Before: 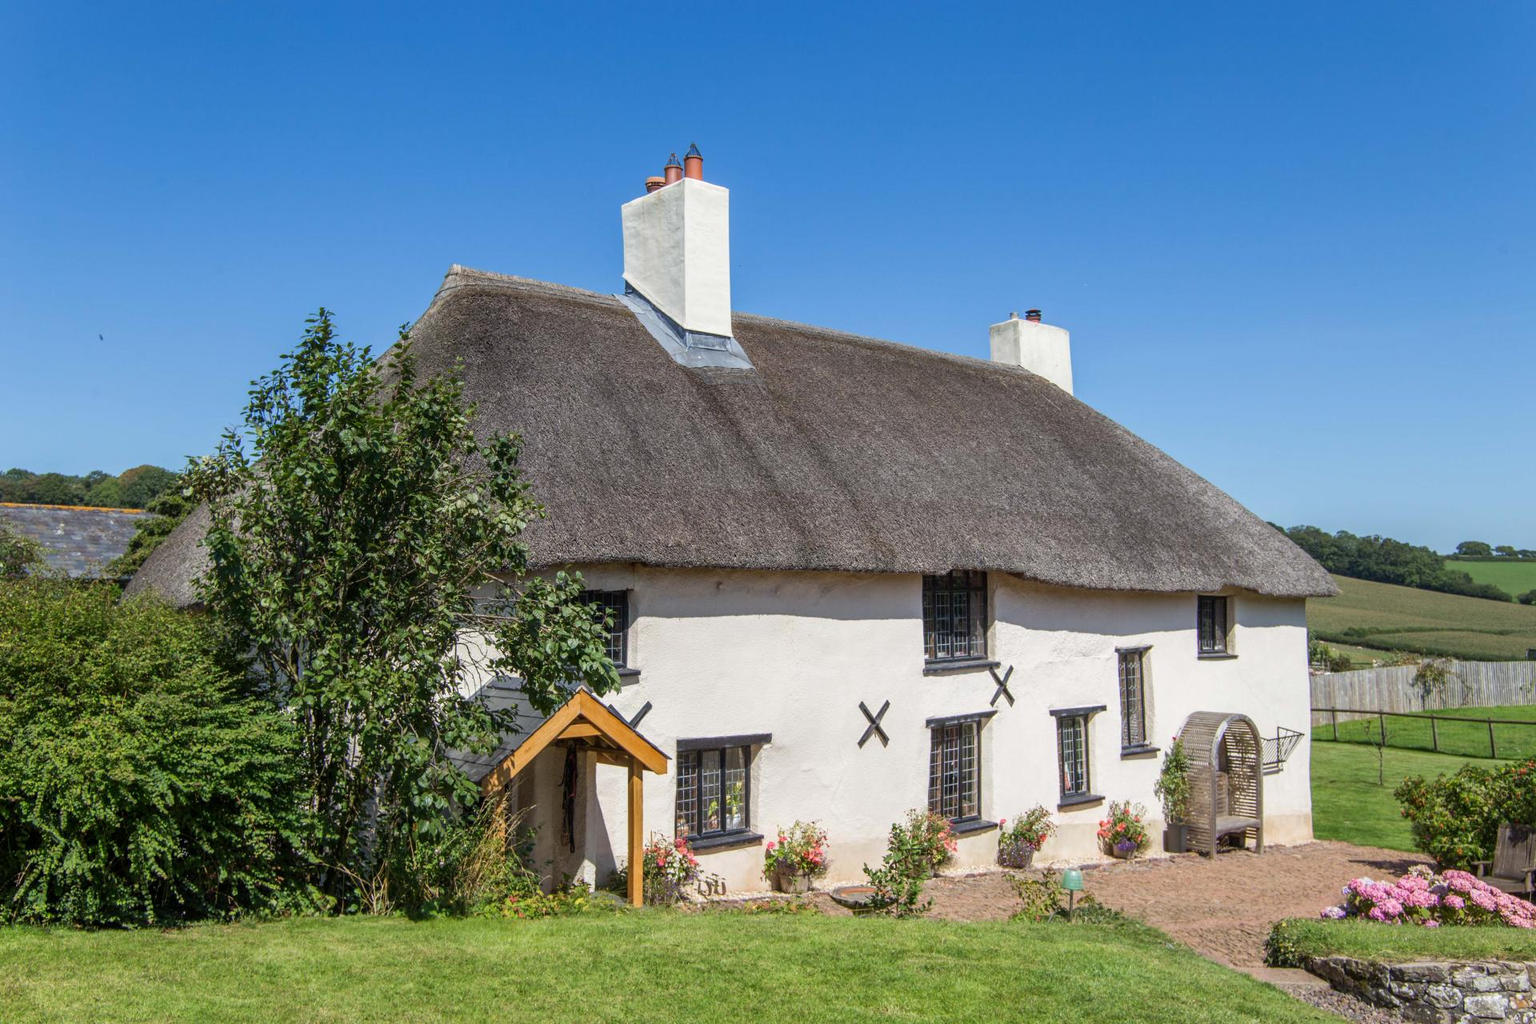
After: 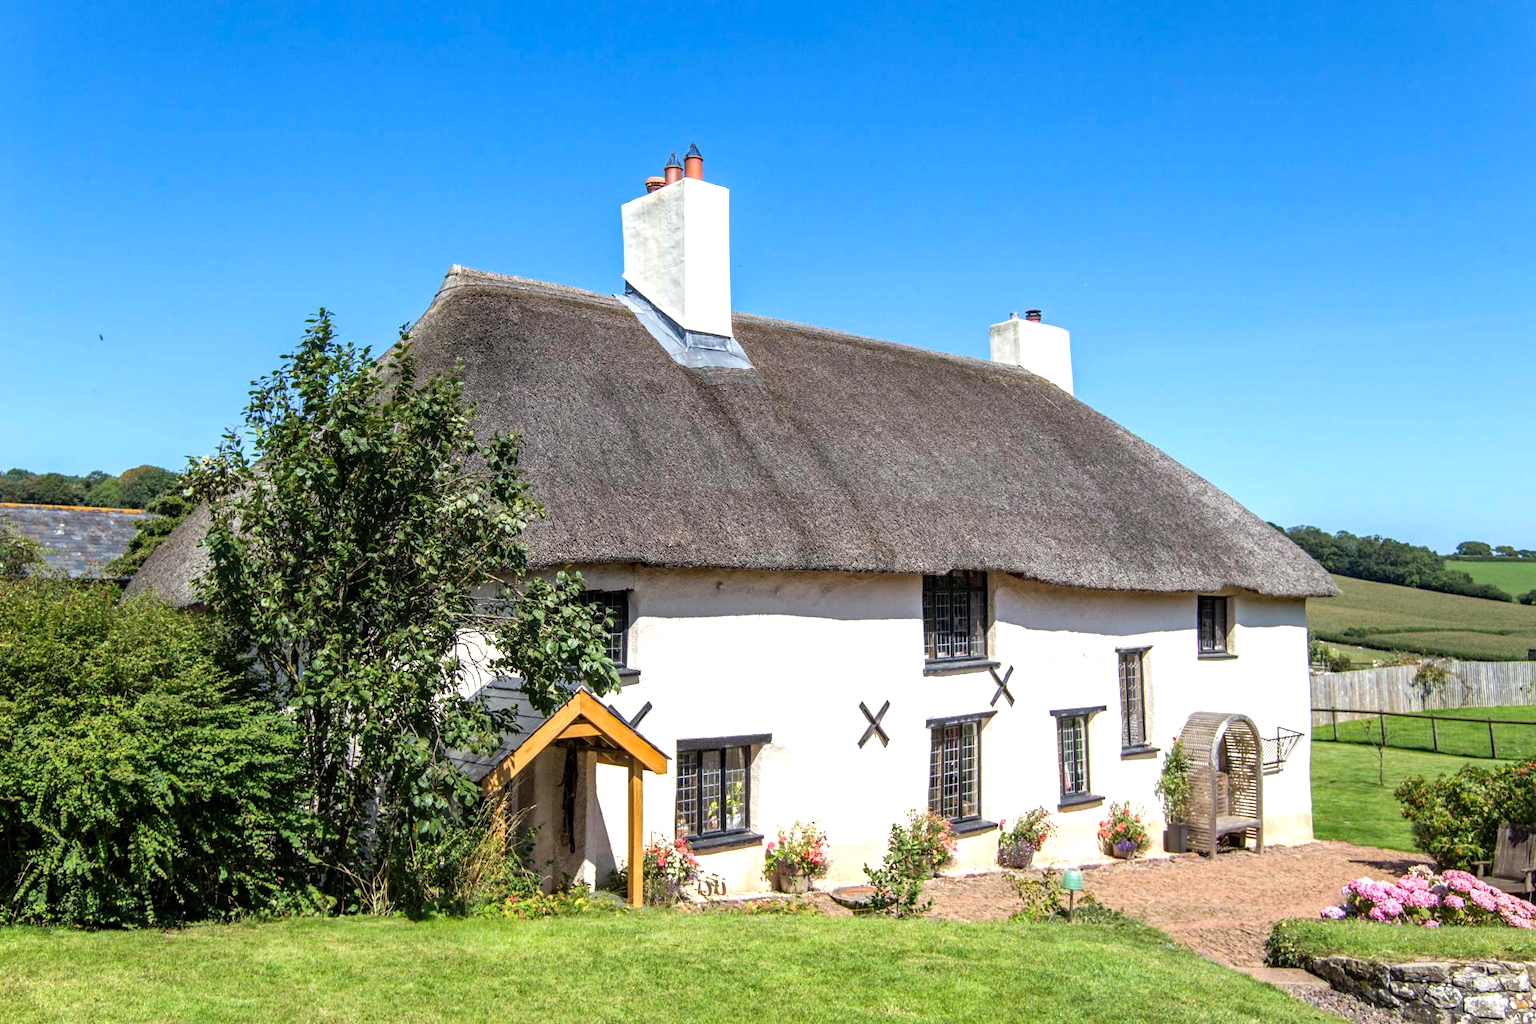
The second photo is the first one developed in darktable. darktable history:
tone equalizer: -8 EV -0.72 EV, -7 EV -0.718 EV, -6 EV -0.574 EV, -5 EV -0.371 EV, -3 EV 0.4 EV, -2 EV 0.6 EV, -1 EV 0.691 EV, +0 EV 0.751 EV
local contrast: mode bilateral grid, contrast 20, coarseness 51, detail 103%, midtone range 0.2
haze removal: compatibility mode true, adaptive false
